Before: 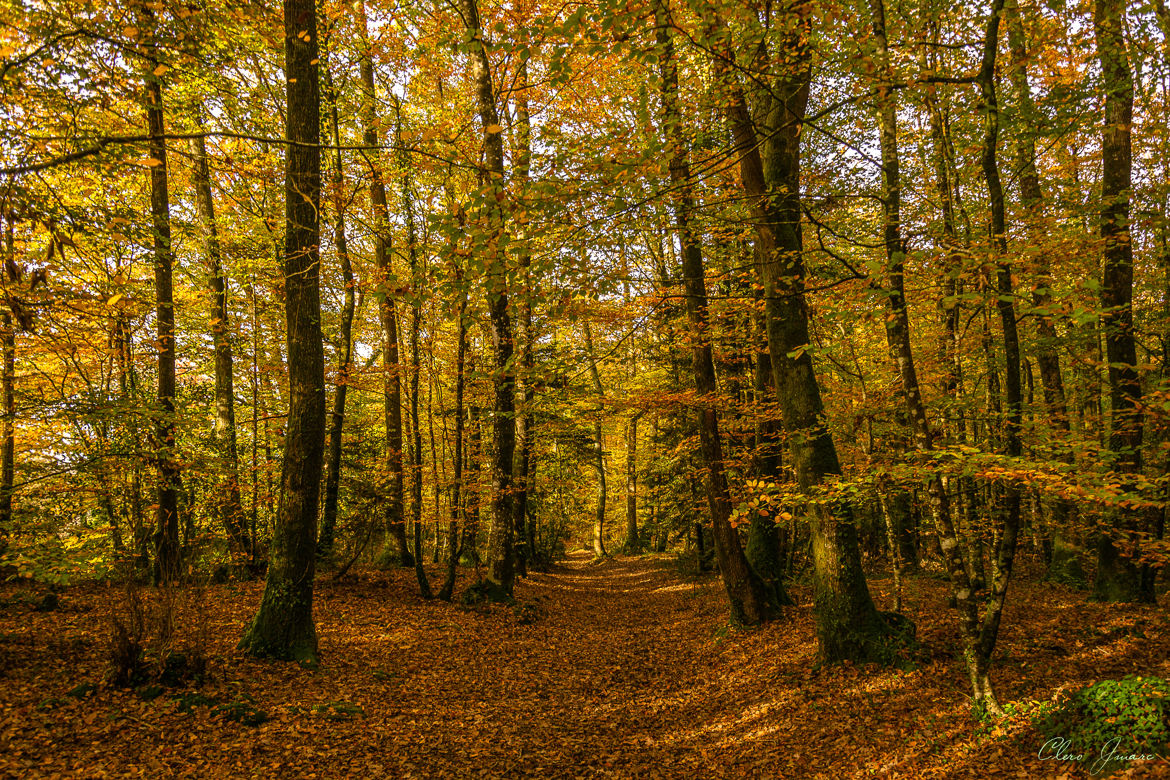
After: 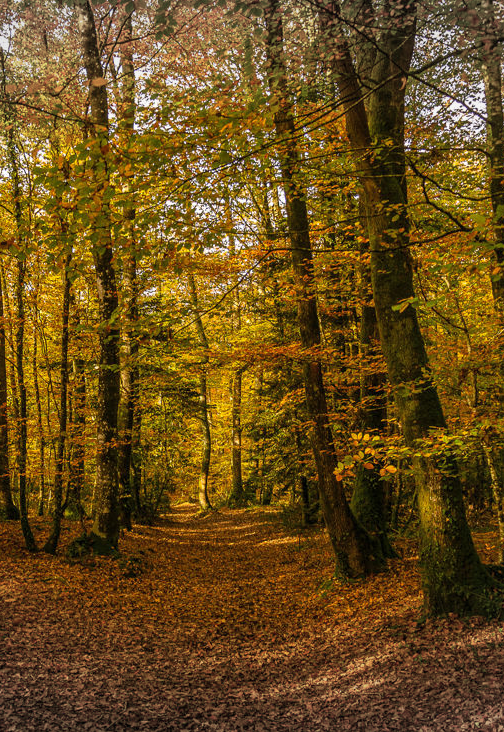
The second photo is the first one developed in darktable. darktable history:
tone equalizer: -8 EV -0.587 EV
crop: left 33.833%, top 6.055%, right 23.006%
shadows and highlights: shadows 25.16, highlights -25.24
vignetting: fall-off start 99.42%, brightness -0.22, width/height ratio 1.311
